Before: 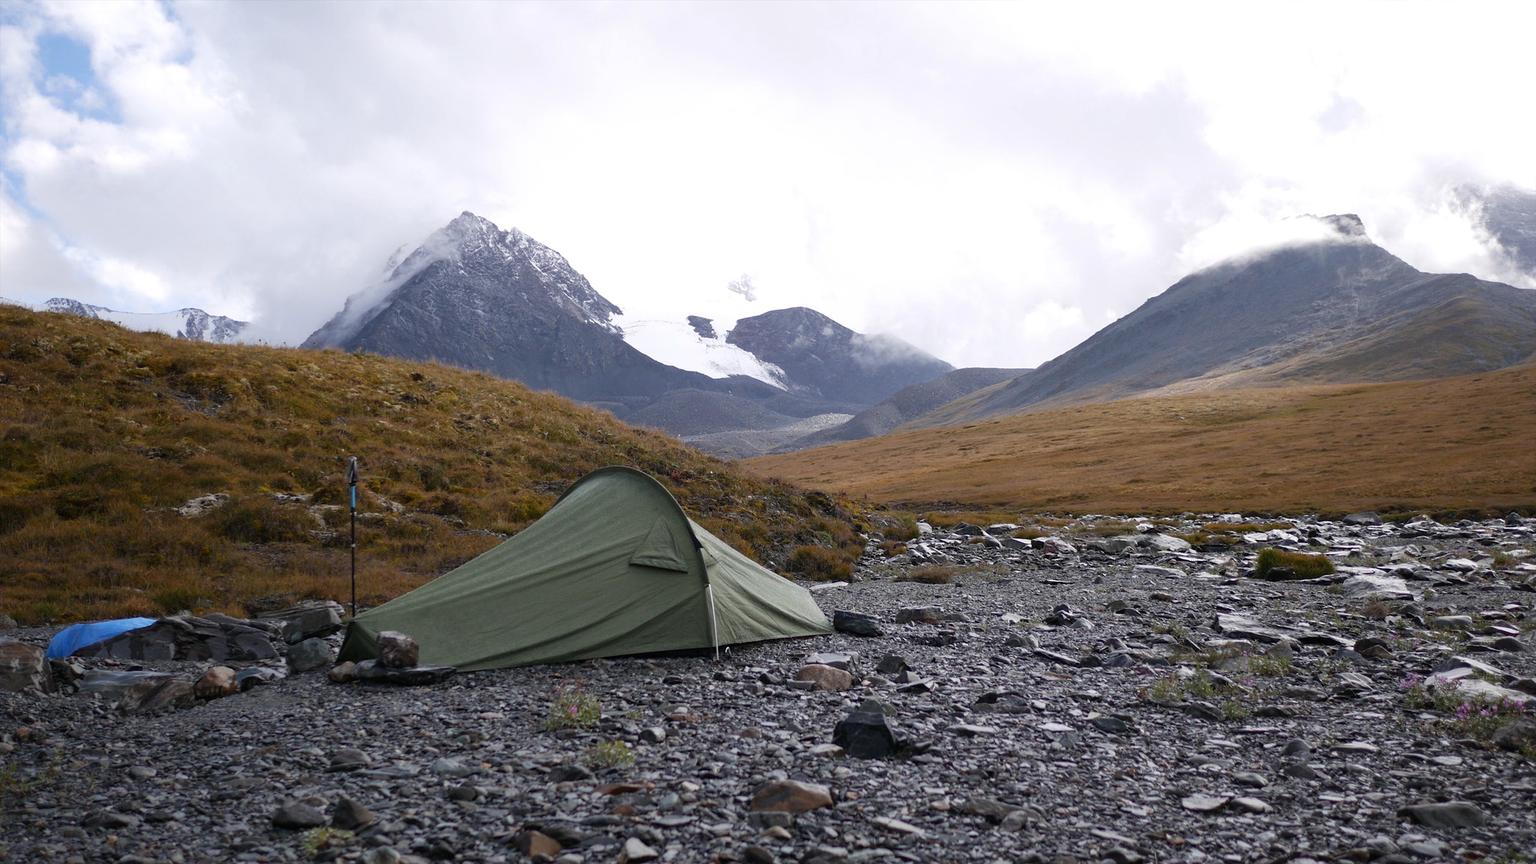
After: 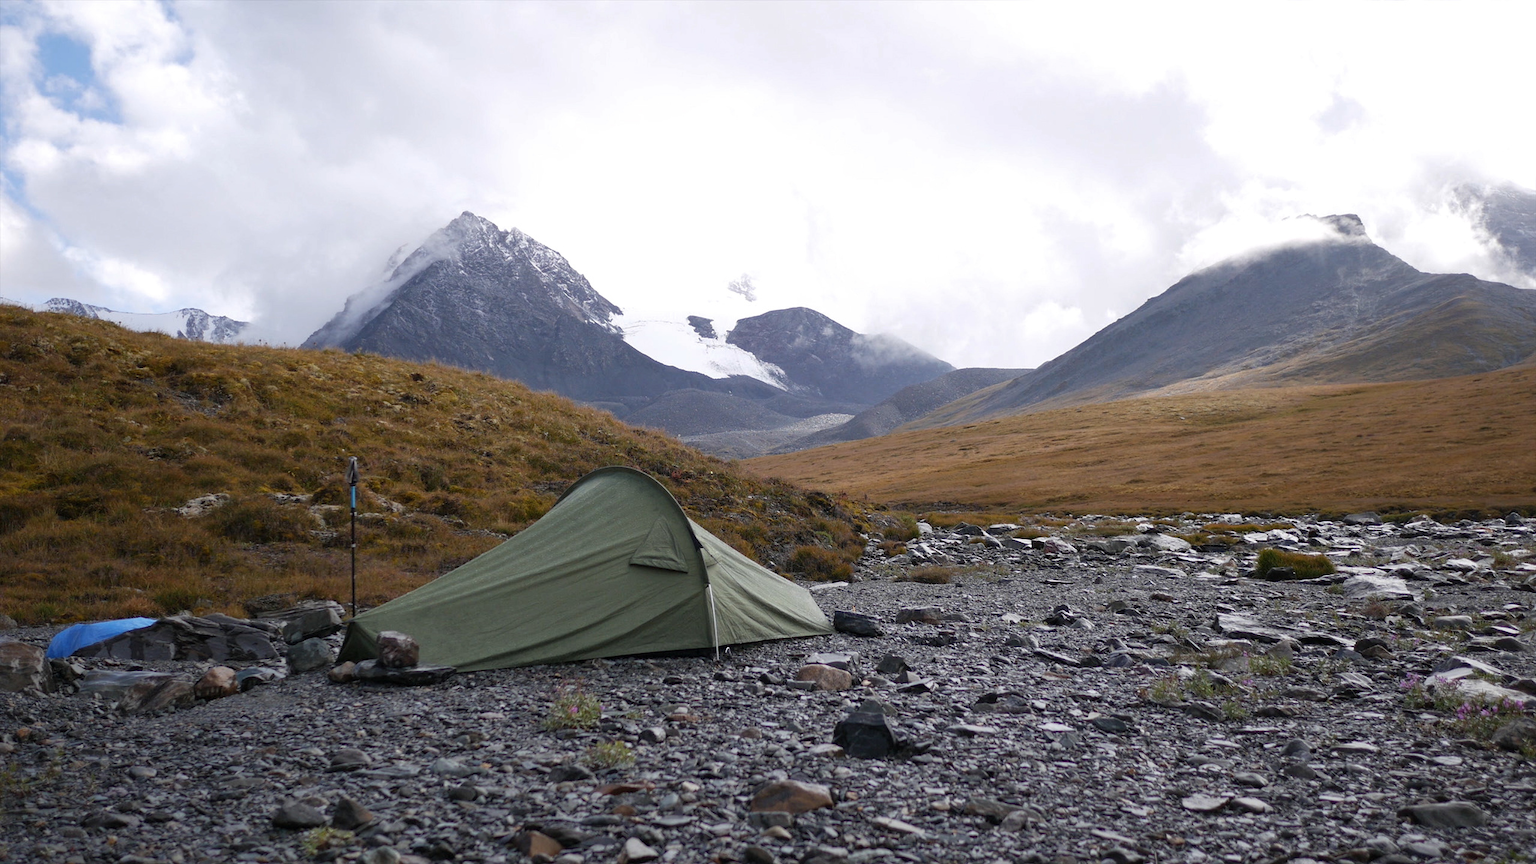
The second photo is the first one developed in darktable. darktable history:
shadows and highlights: shadows 25.18, highlights -23.38
exposure: compensate highlight preservation false
